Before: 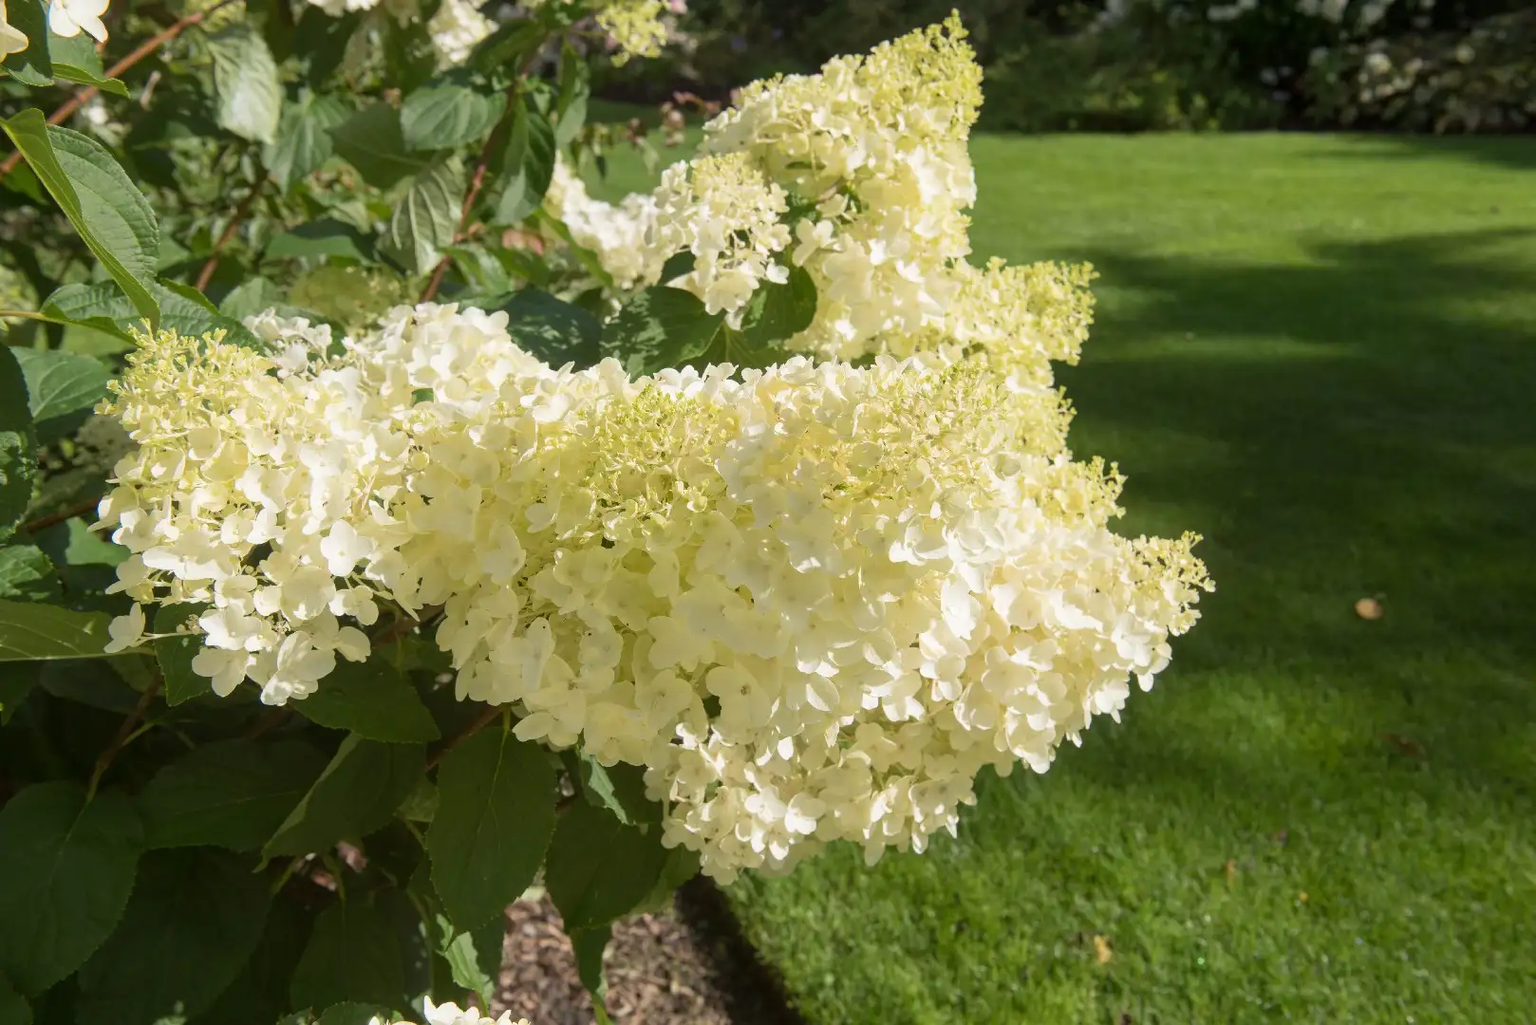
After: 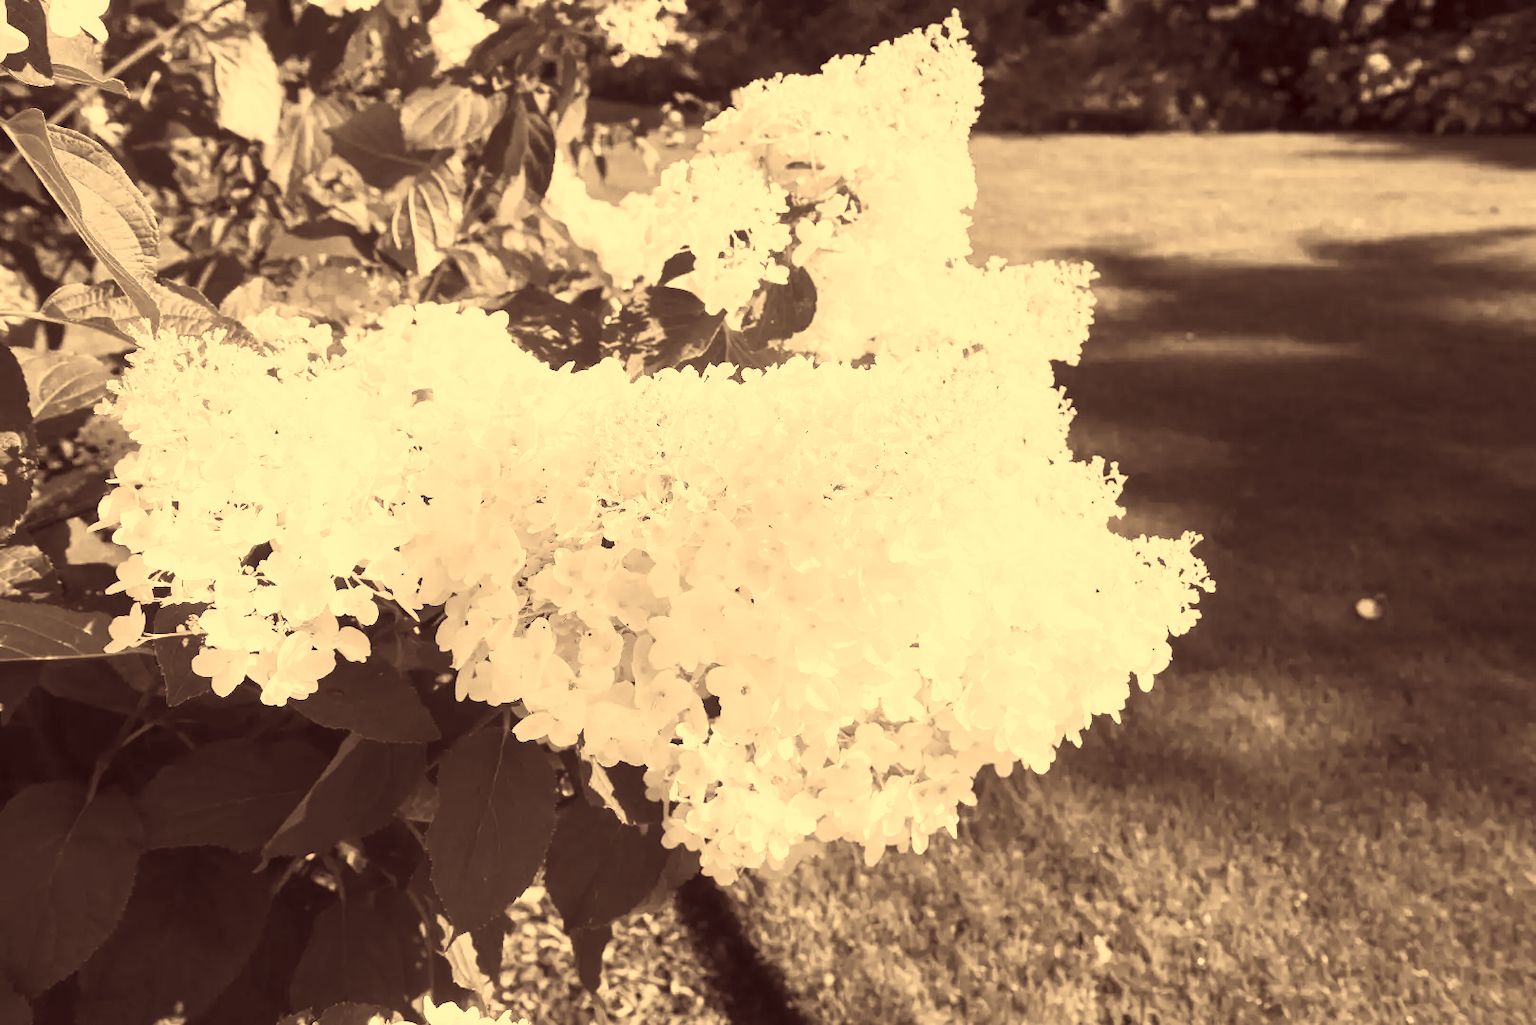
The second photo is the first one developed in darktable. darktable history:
contrast brightness saturation: contrast 0.532, brightness 0.468, saturation -0.986
color correction: highlights a* 9.81, highlights b* 38.87, shadows a* 14.11, shadows b* 3.19
